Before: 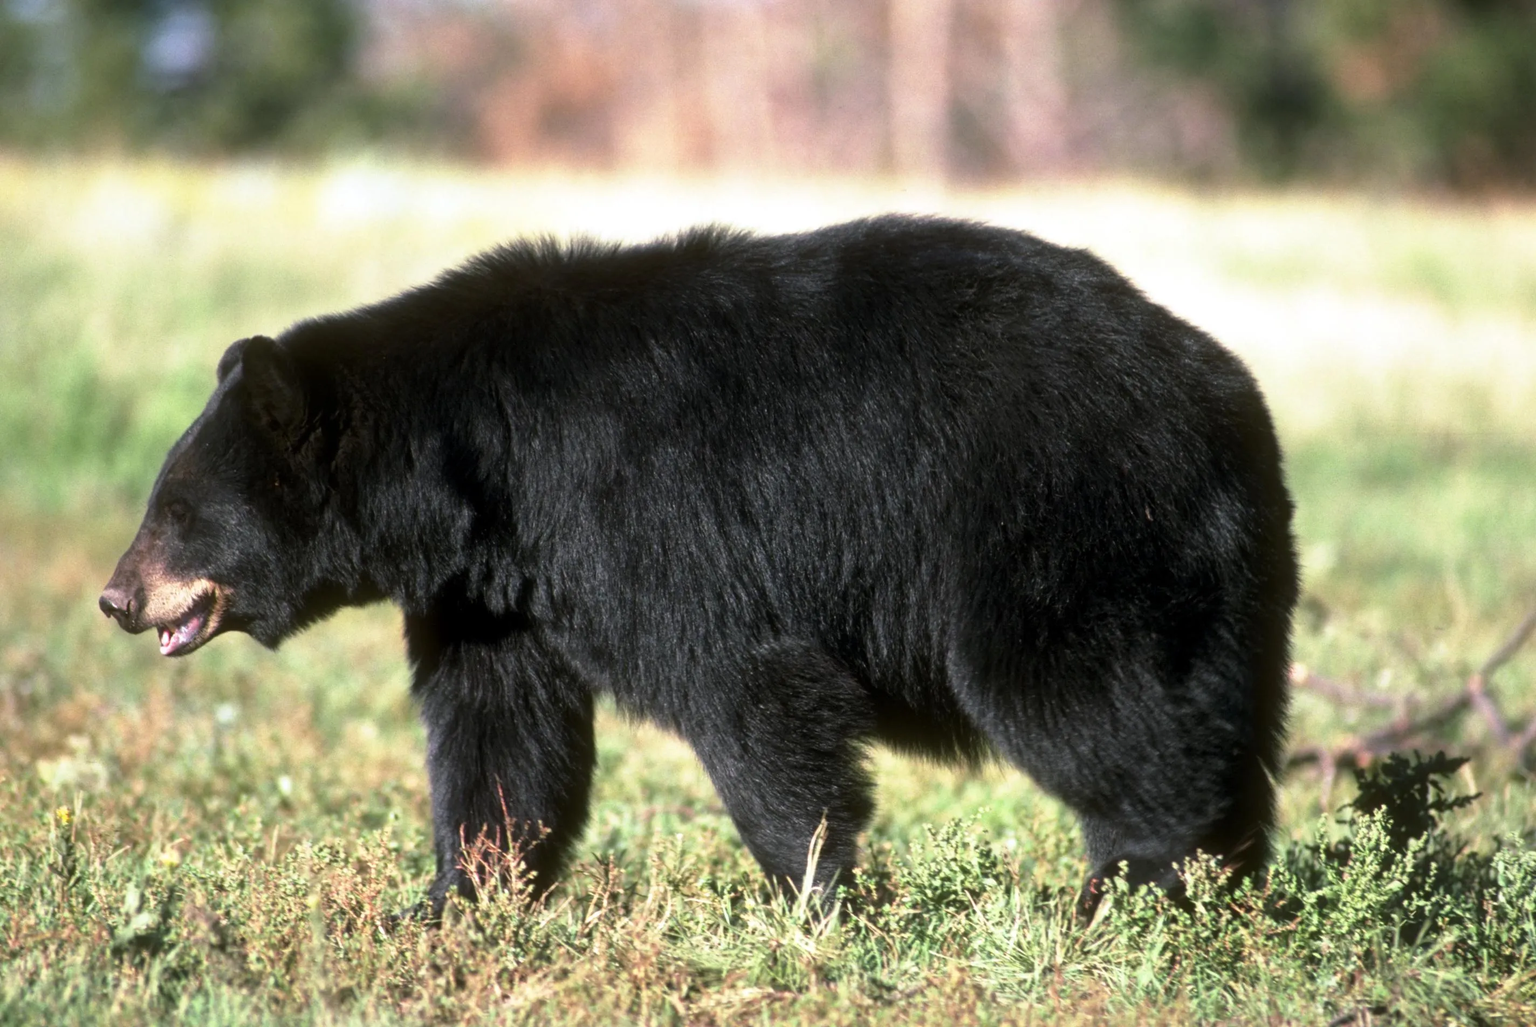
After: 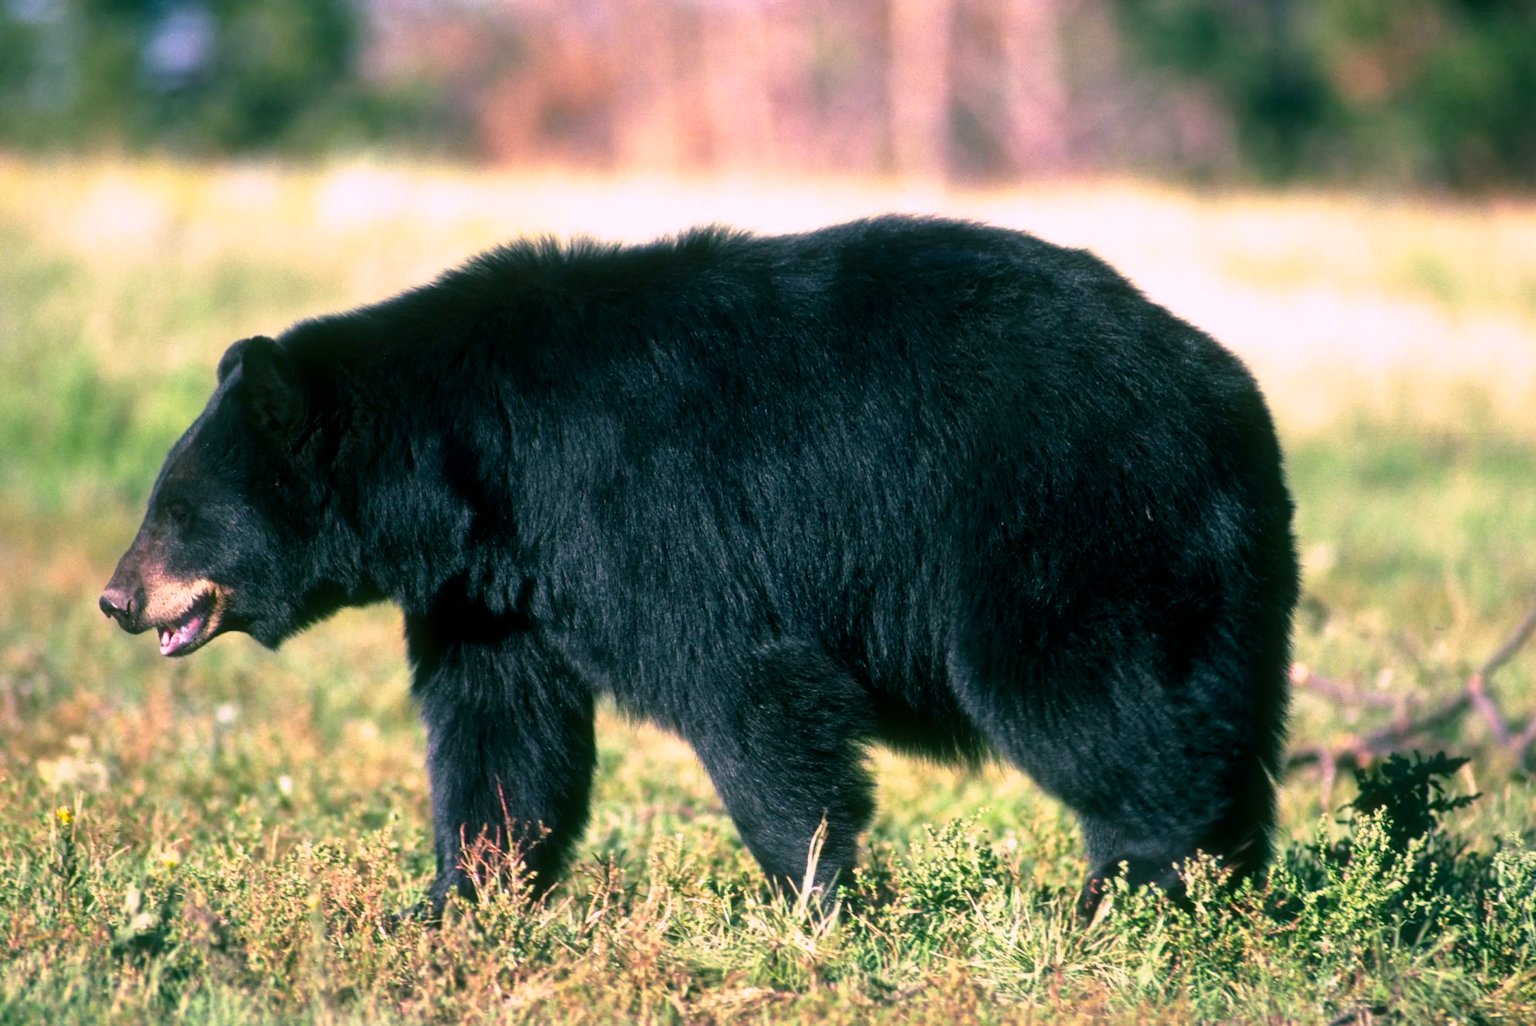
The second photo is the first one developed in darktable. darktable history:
color correction: highlights a* 14.54, highlights b* 4.91
color balance rgb: shadows lift › chroma 2.042%, shadows lift › hue 186.3°, power › luminance -7.706%, power › chroma 2.264%, power › hue 219.38°, perceptual saturation grading › global saturation 30.352%, global vibrance 20%
